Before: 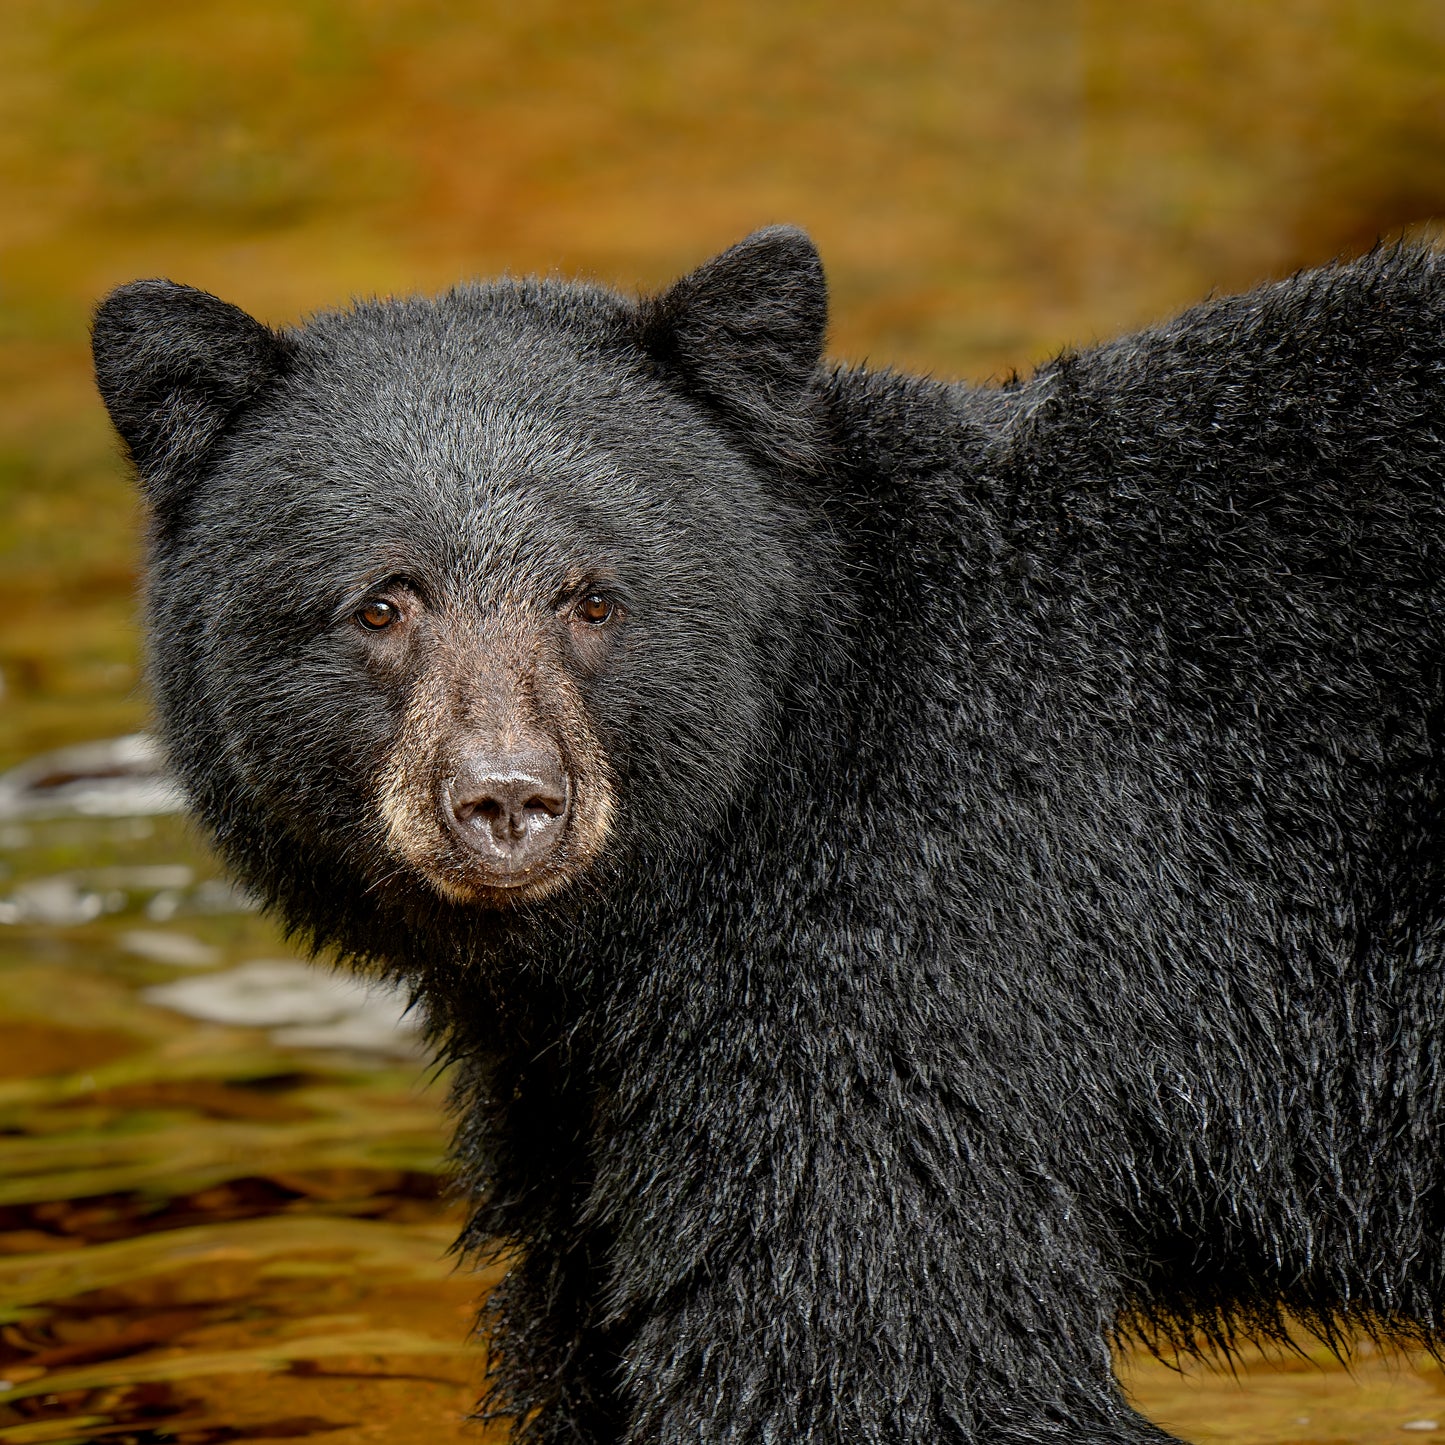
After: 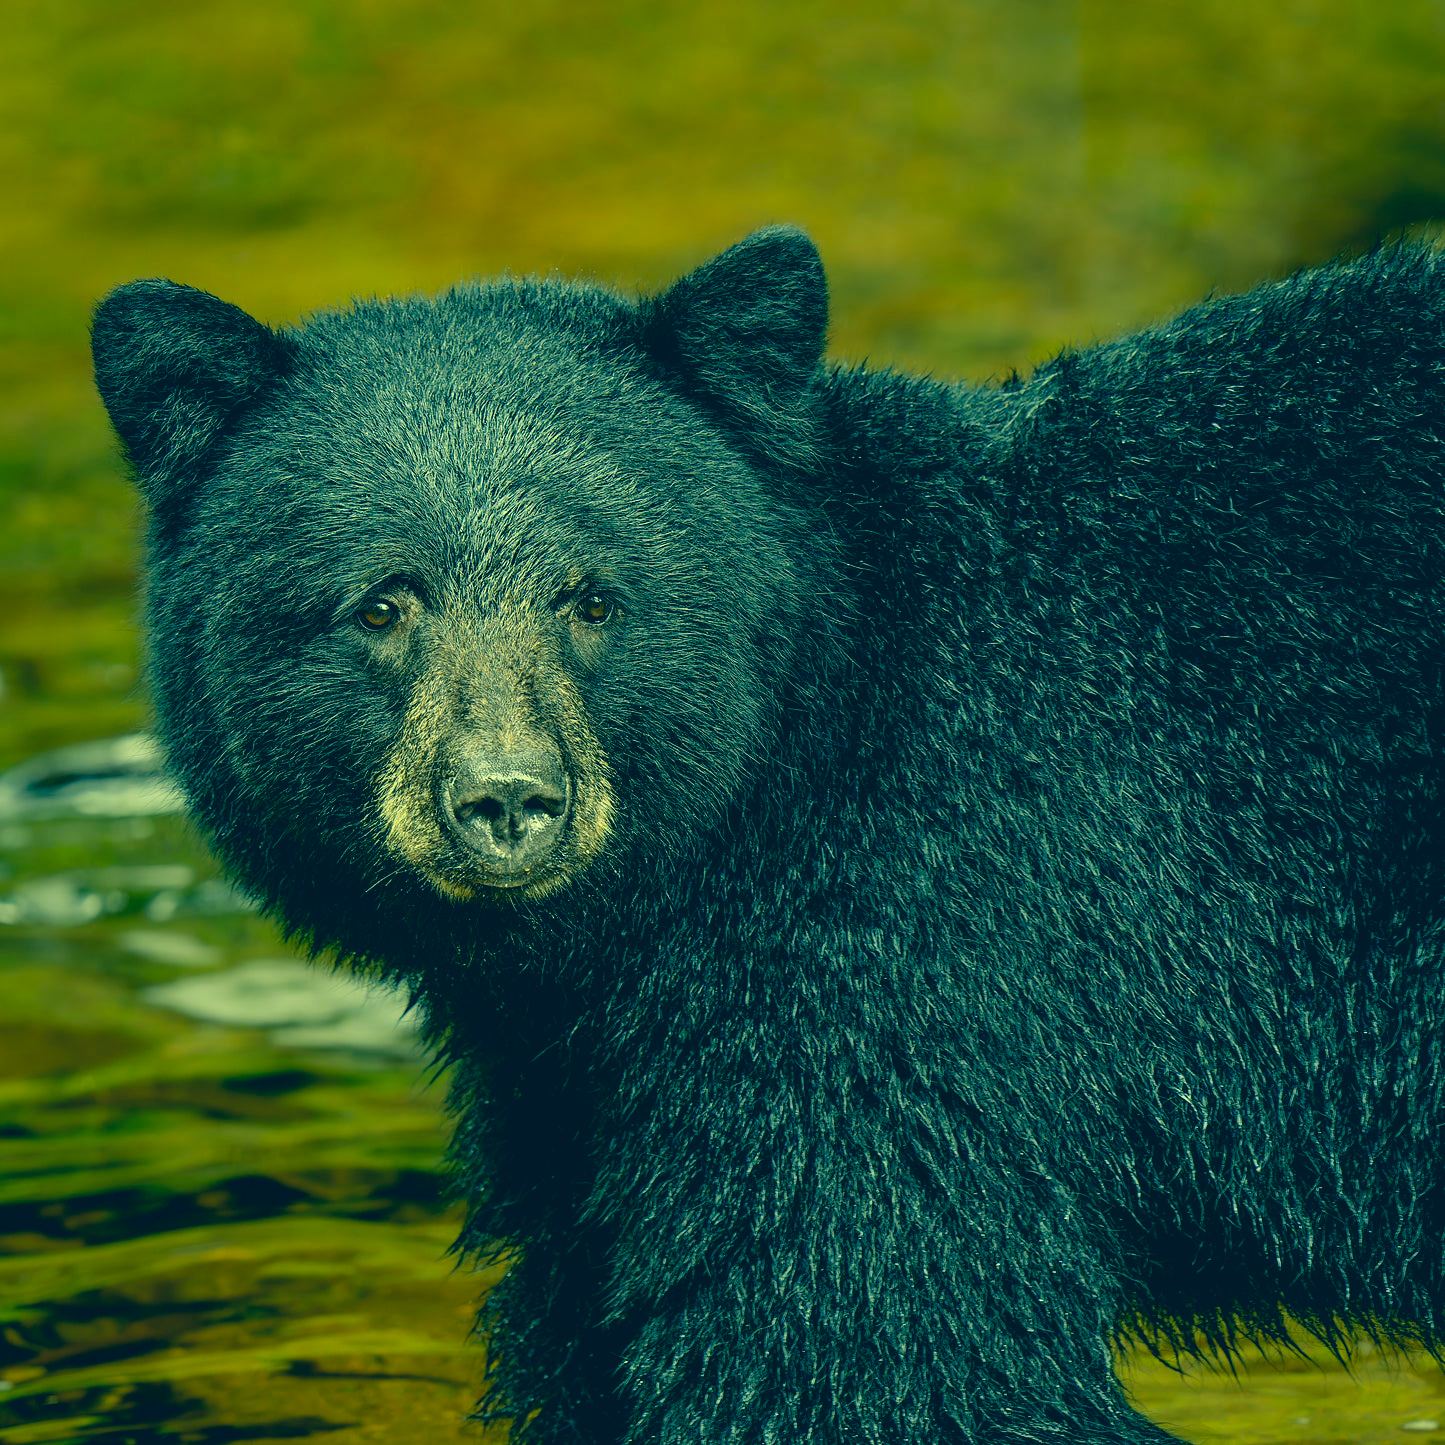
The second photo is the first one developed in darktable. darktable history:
contrast brightness saturation: contrast 0.099, brightness 0.015, saturation 0.024
color correction: highlights a* -15.85, highlights b* 39.92, shadows a* -39.28, shadows b* -26.6
